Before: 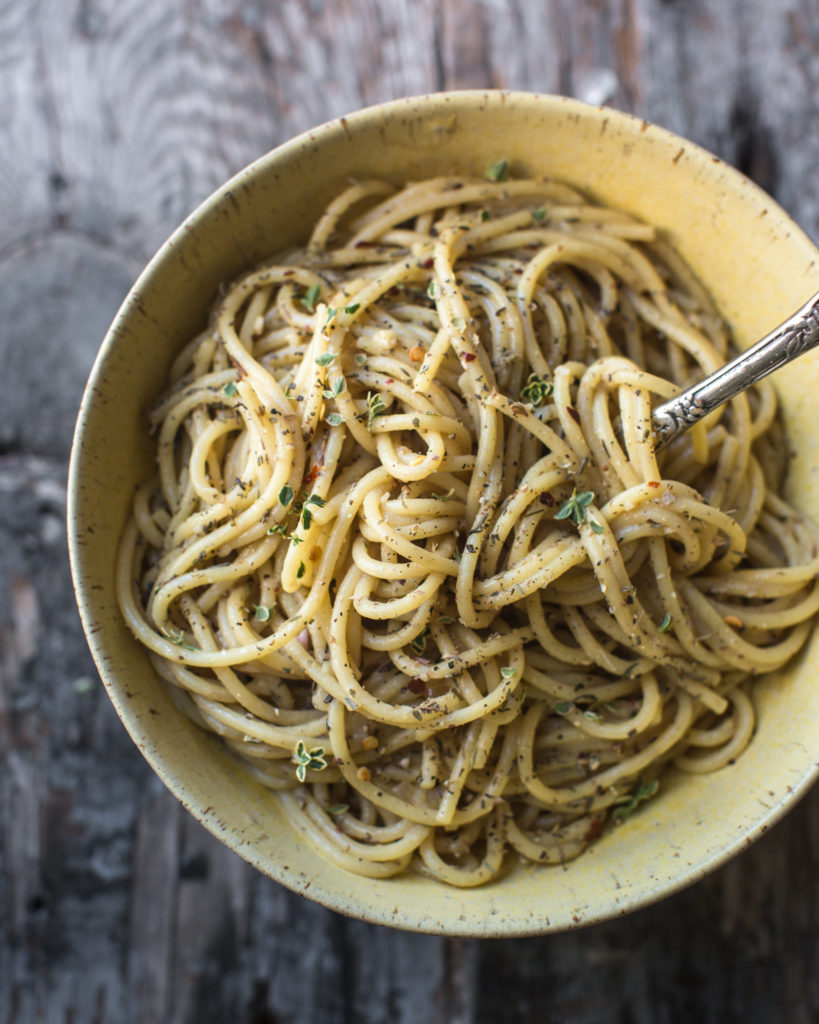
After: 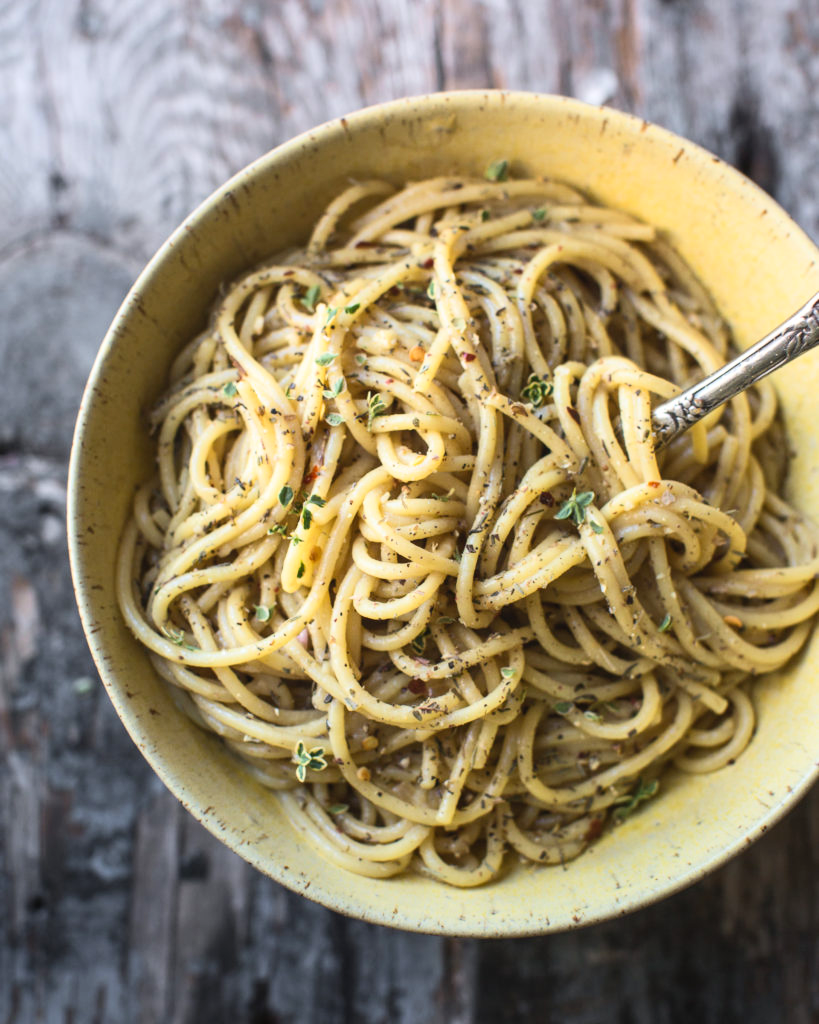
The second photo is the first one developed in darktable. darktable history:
contrast brightness saturation: contrast 0.198, brightness 0.153, saturation 0.136
